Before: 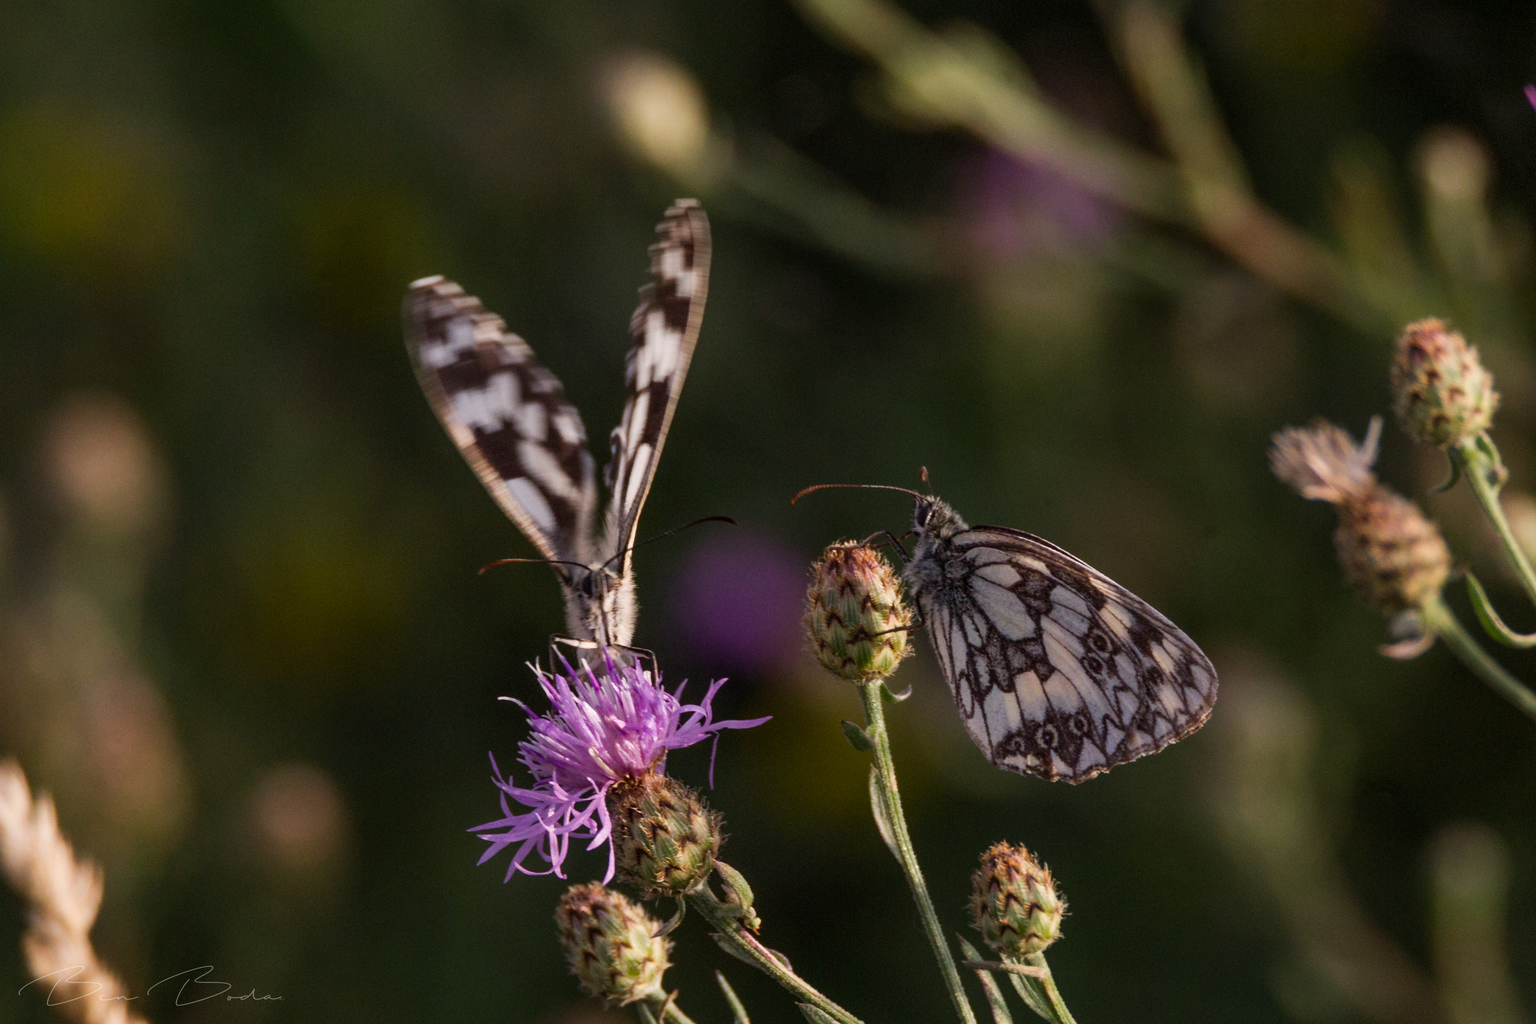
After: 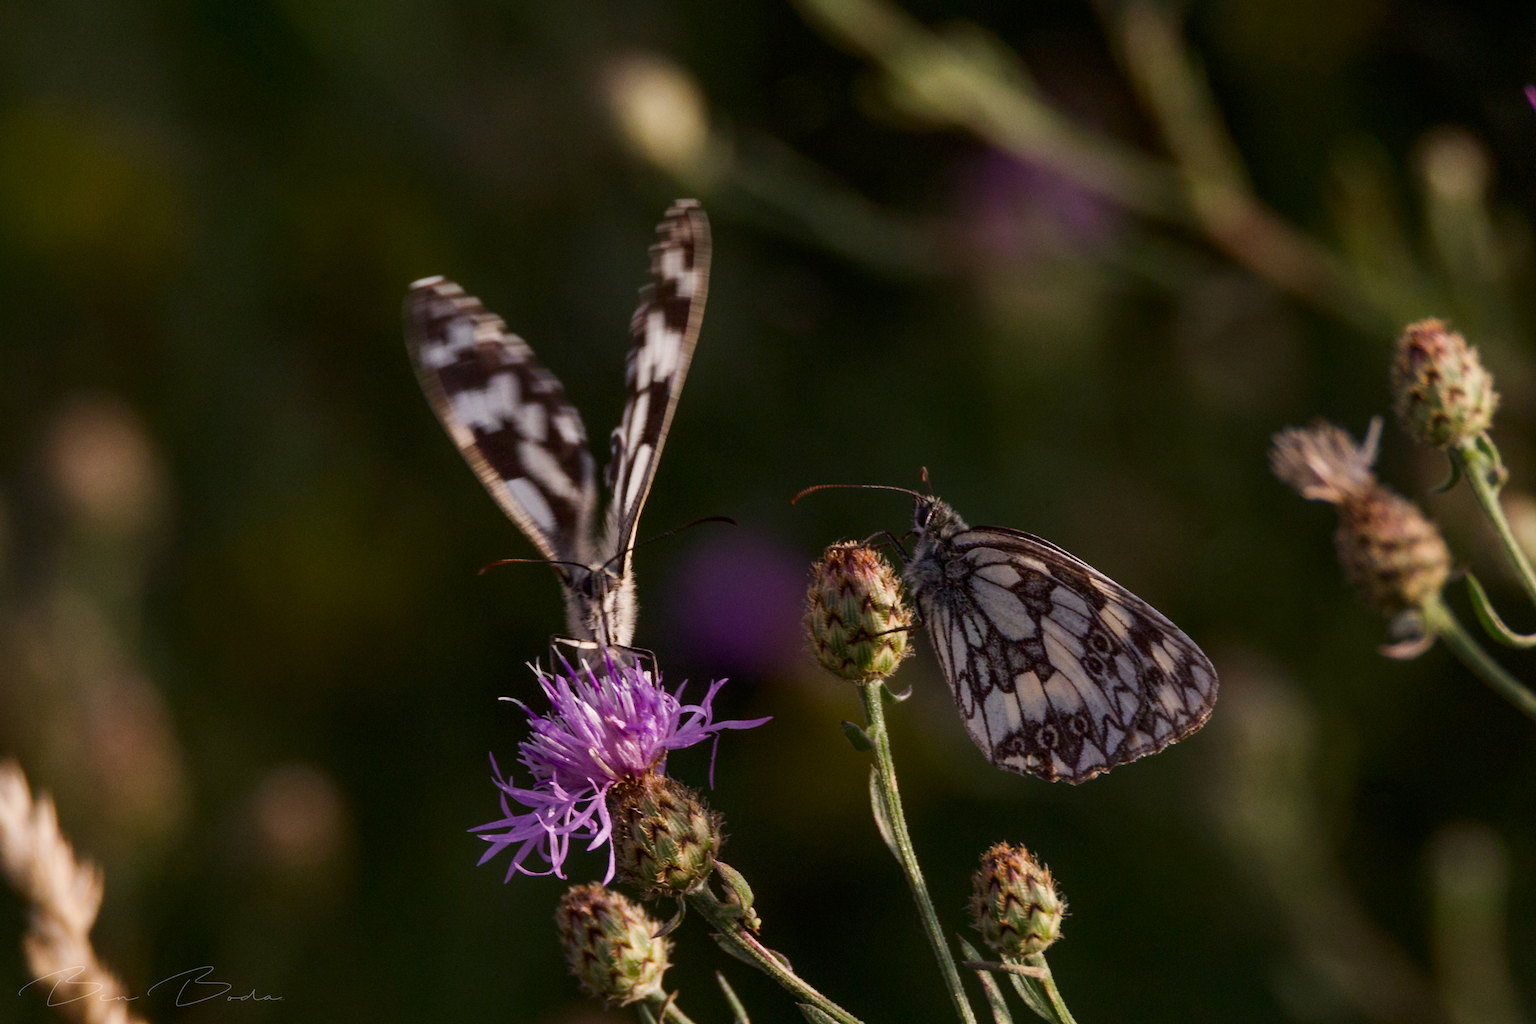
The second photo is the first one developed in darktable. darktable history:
contrast brightness saturation: brightness -0.1
